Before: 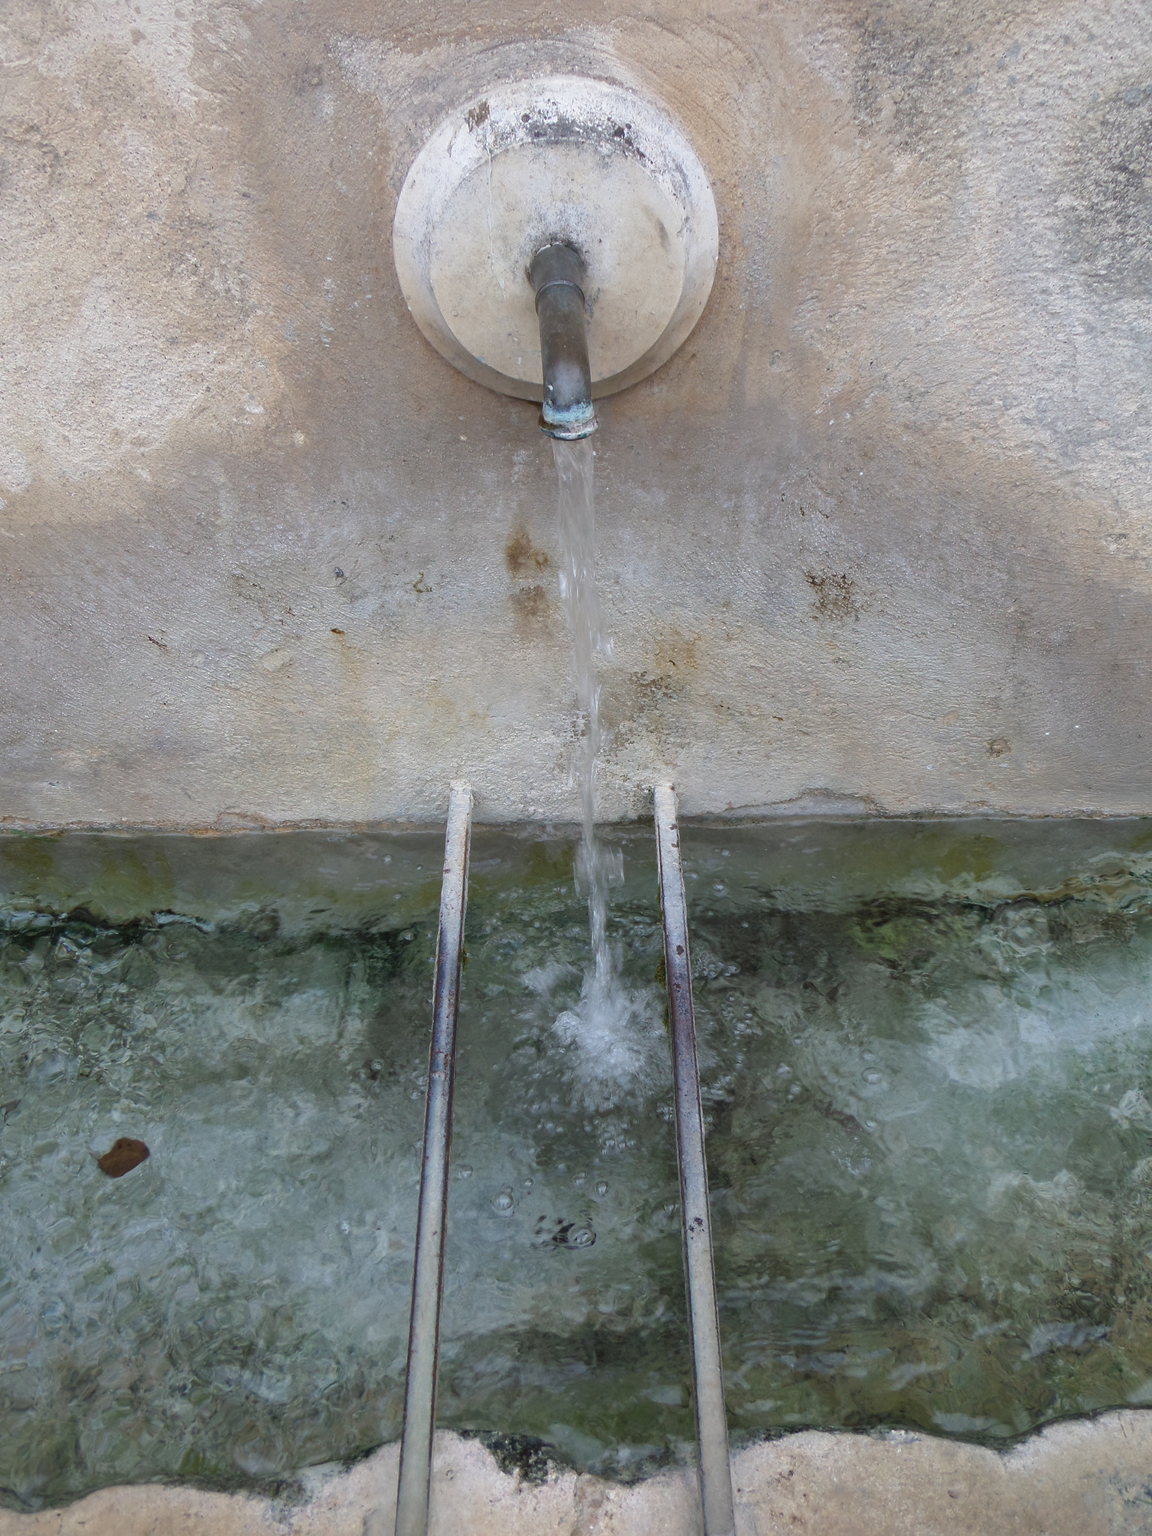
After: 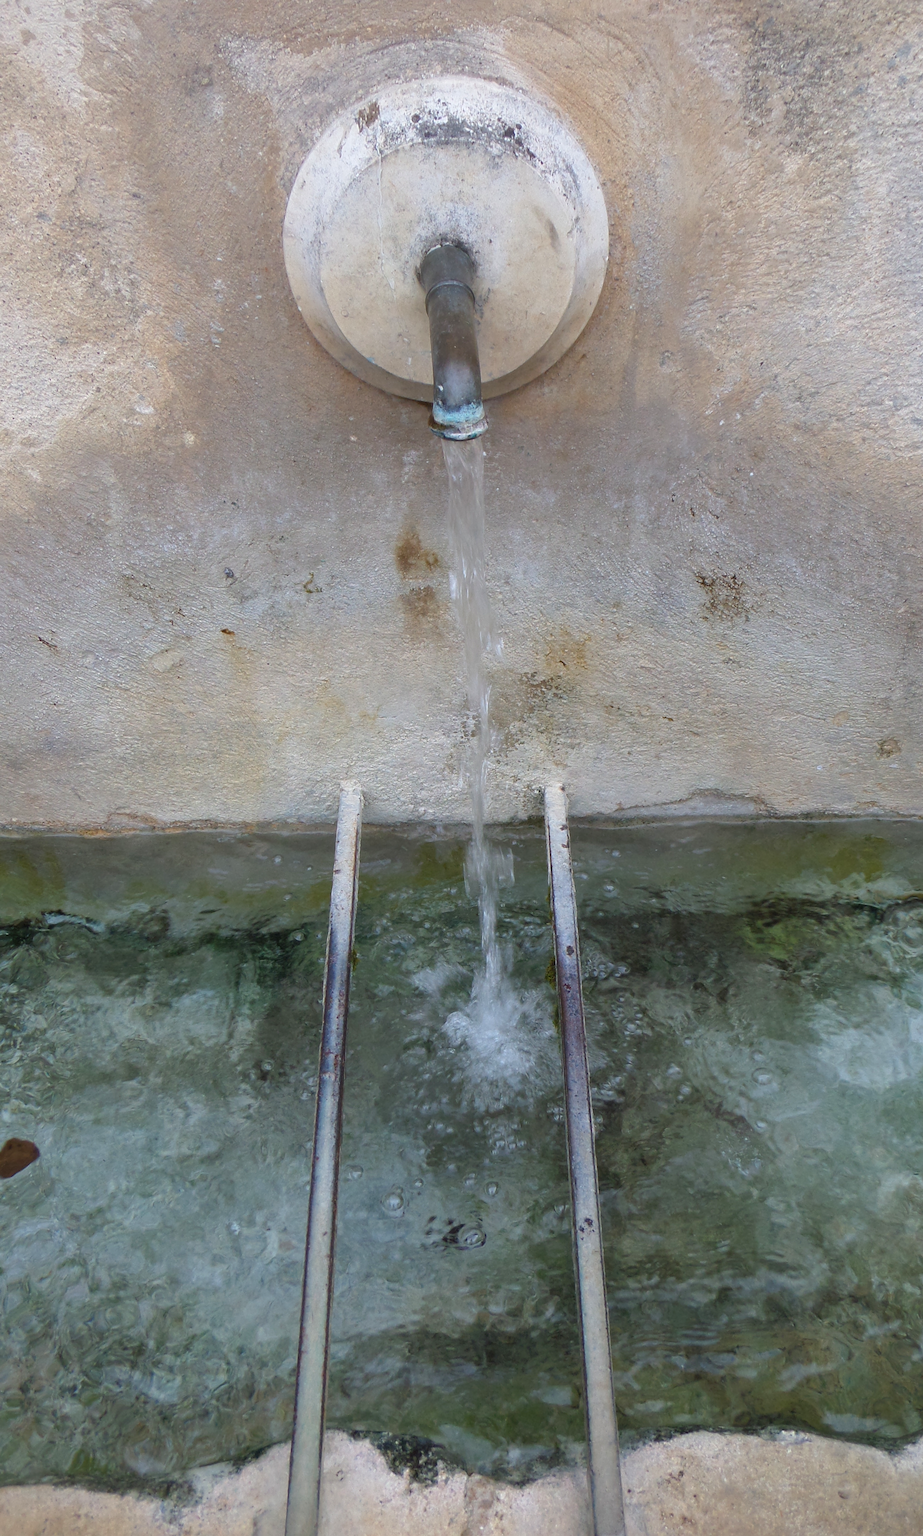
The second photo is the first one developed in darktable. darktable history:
crop and rotate: left 9.597%, right 10.195%
contrast brightness saturation: contrast 0.04, saturation 0.16
color balance rgb: global vibrance 10%
